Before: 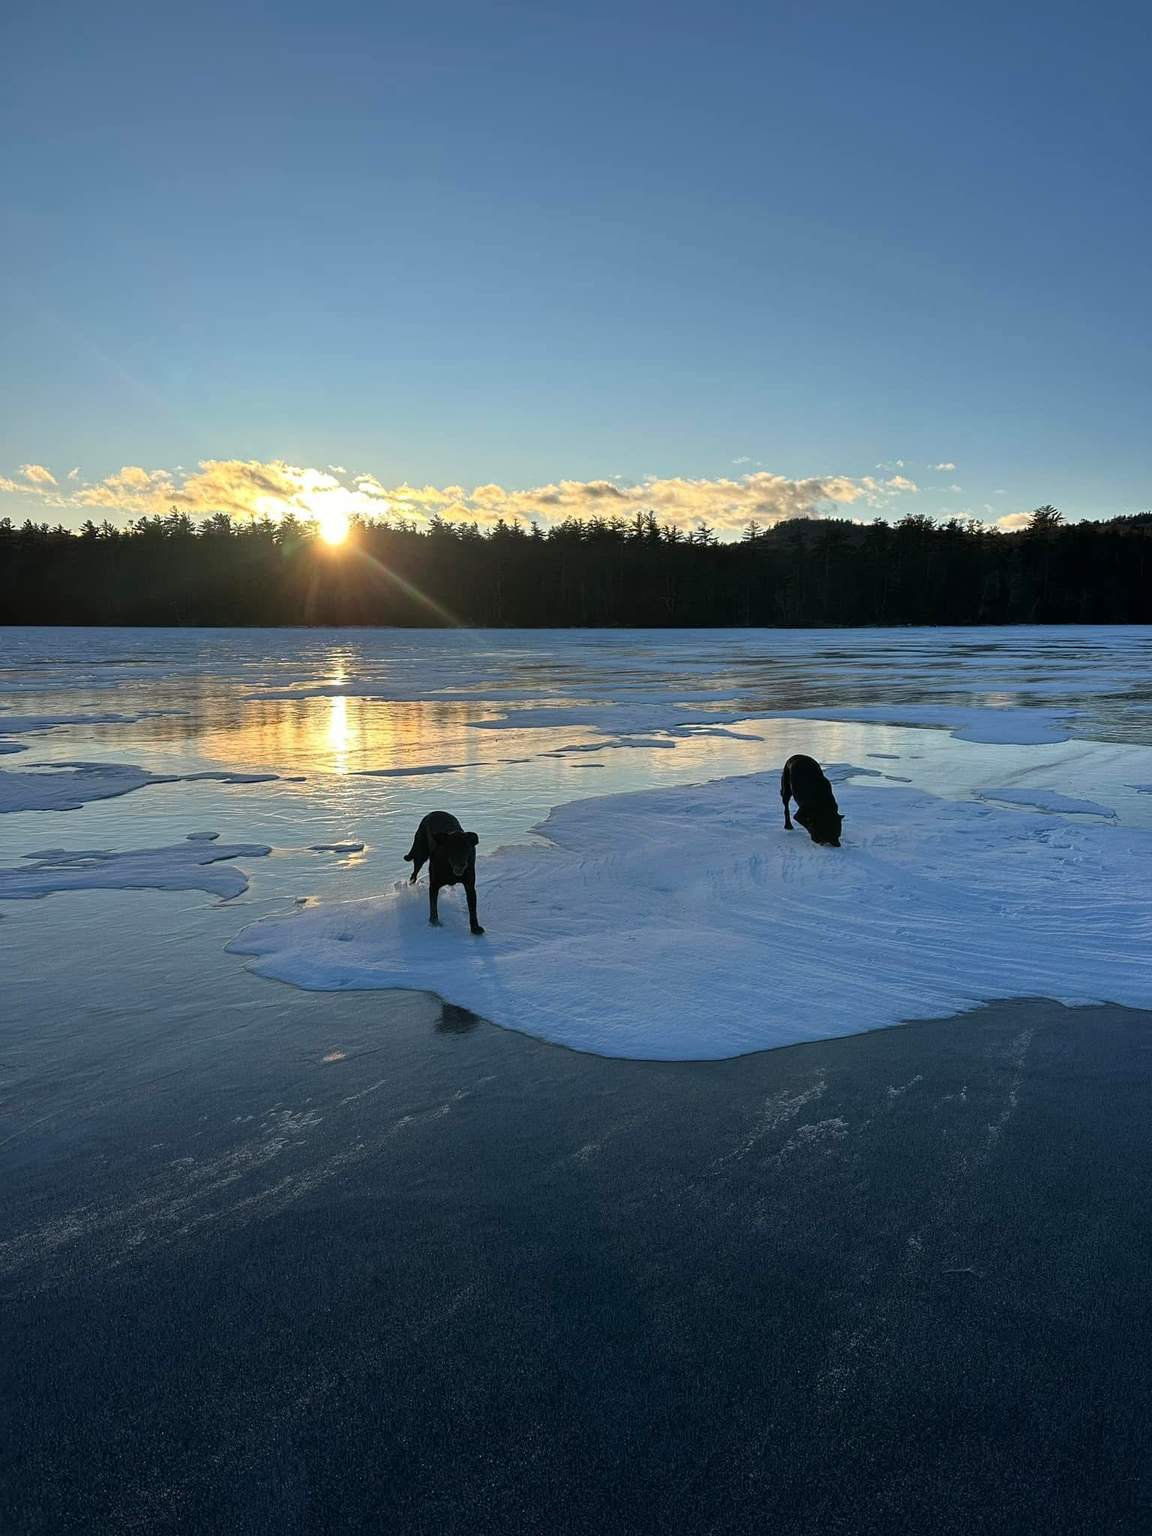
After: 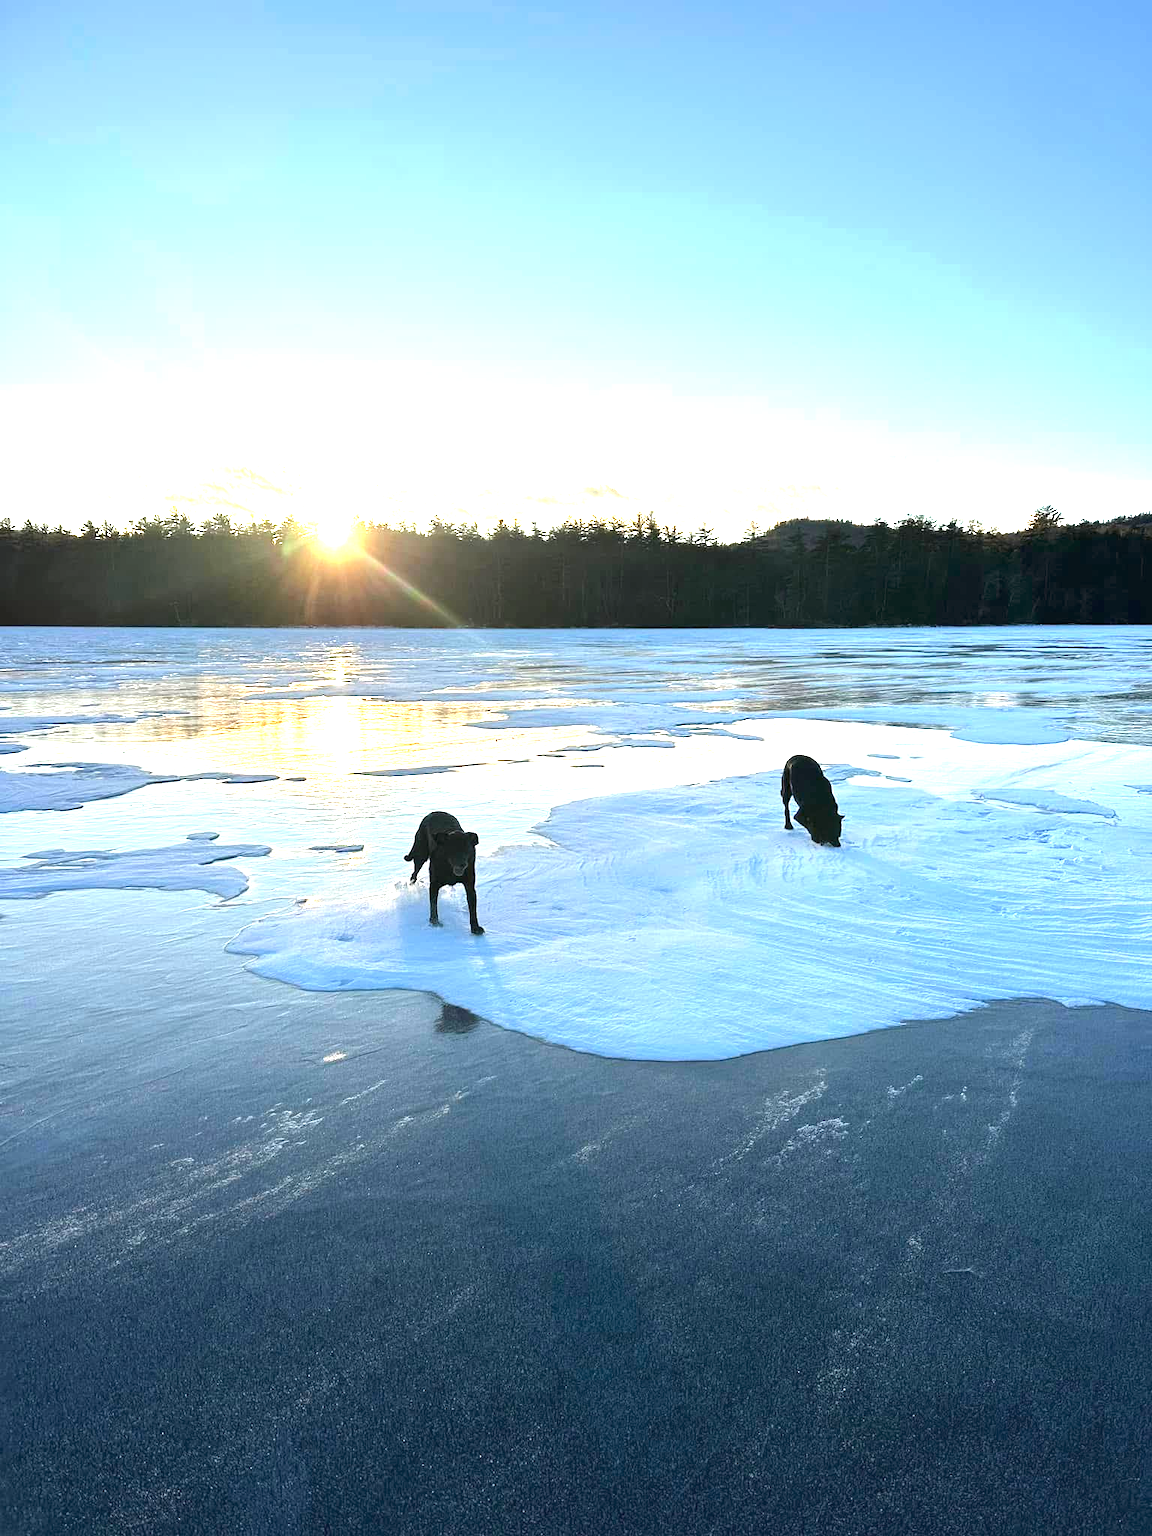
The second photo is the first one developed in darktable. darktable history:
exposure: black level correction 0, exposure 1.99 EV, compensate exposure bias true, compensate highlight preservation false
